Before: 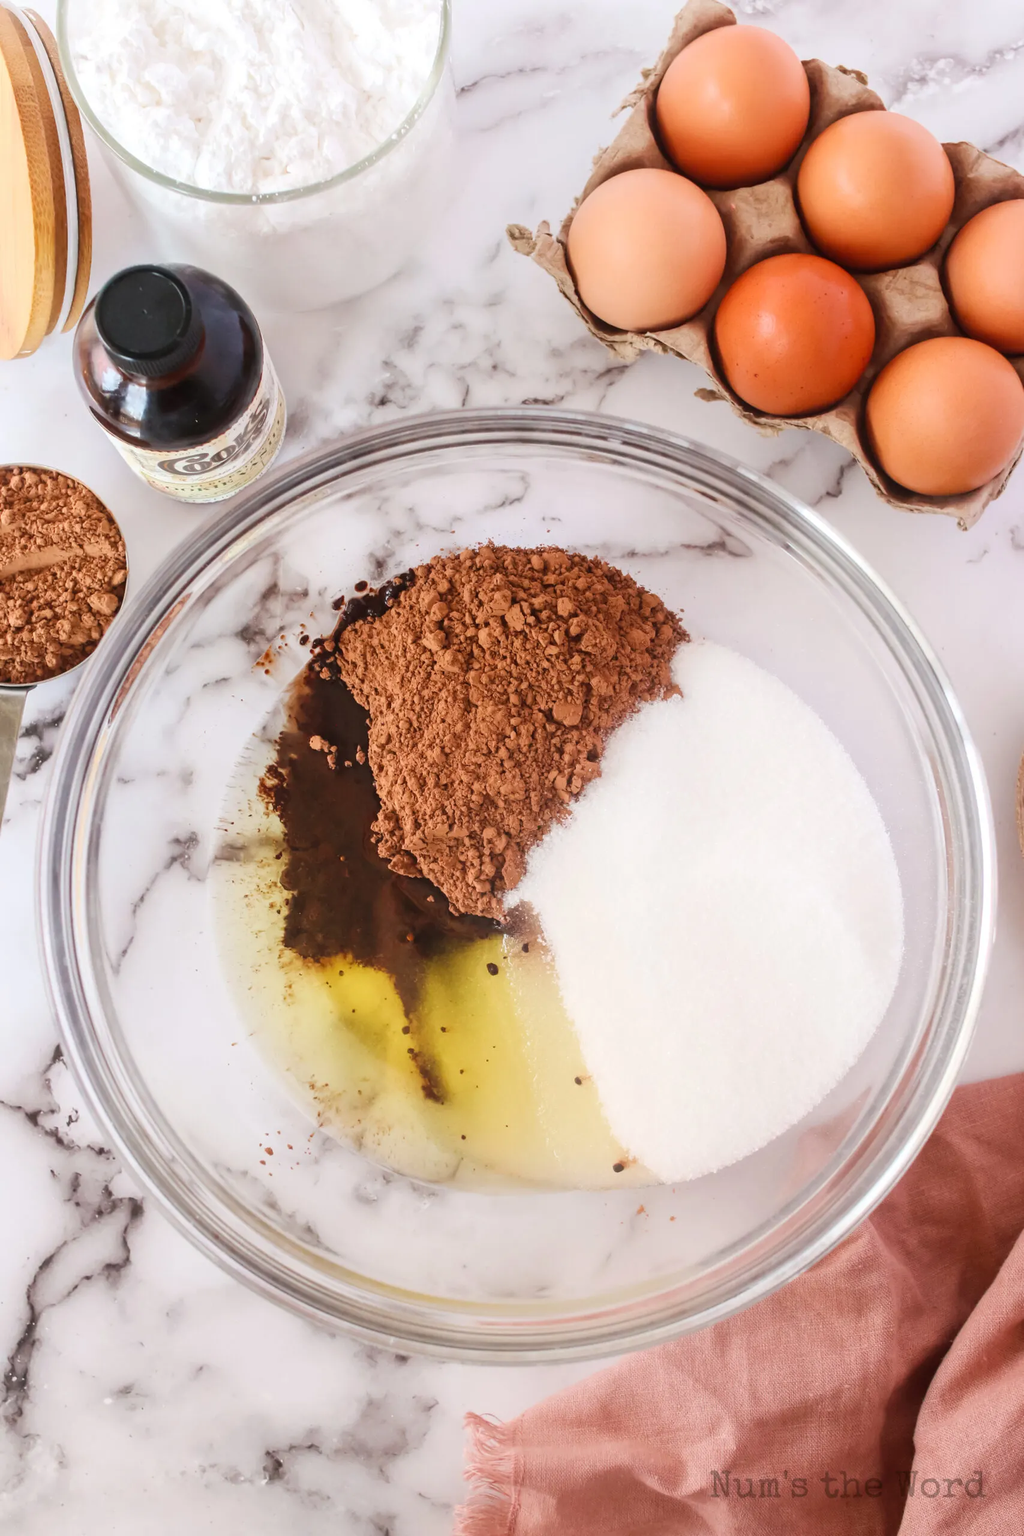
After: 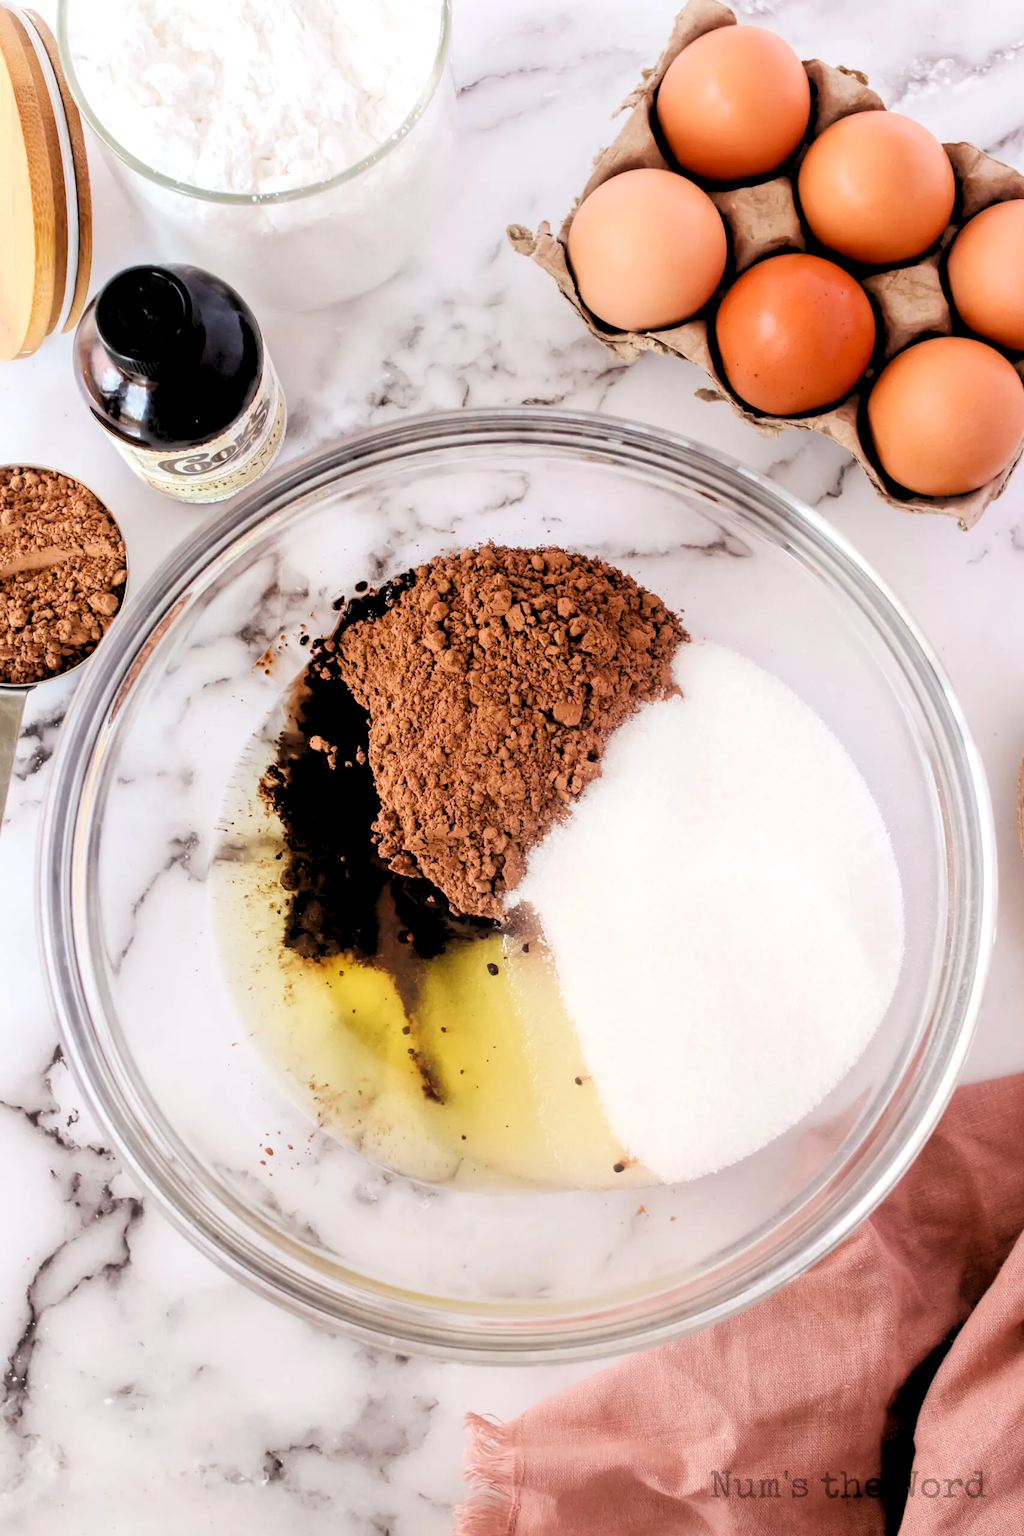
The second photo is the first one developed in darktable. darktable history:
exposure: black level correction 0.005, exposure 0.001 EV, compensate highlight preservation false
rgb levels: levels [[0.029, 0.461, 0.922], [0, 0.5, 1], [0, 0.5, 1]]
